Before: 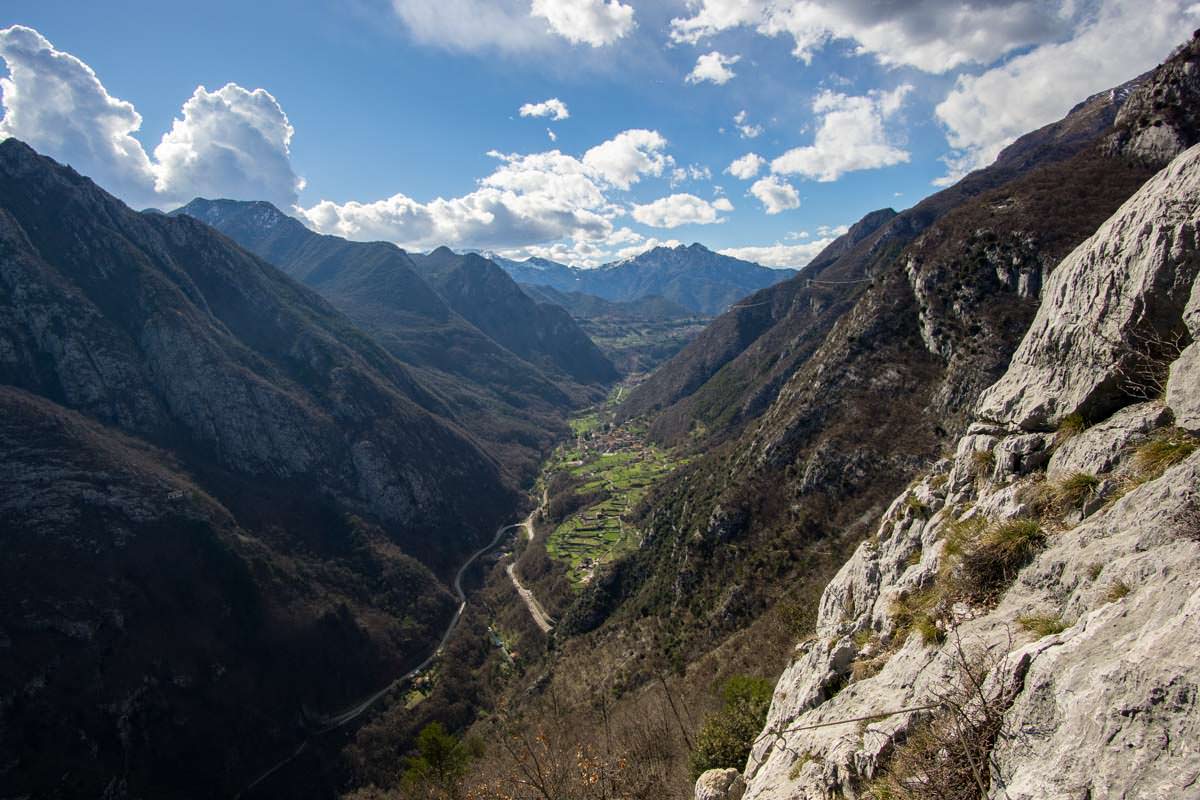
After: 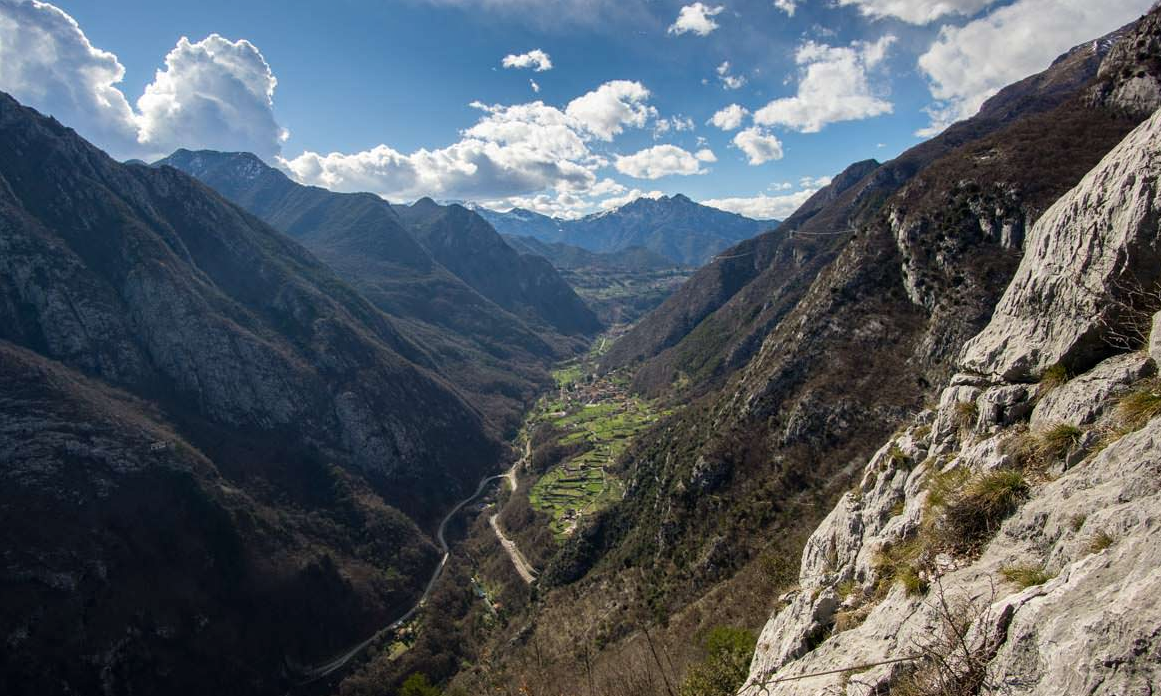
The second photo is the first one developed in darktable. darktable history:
crop: left 1.477%, top 6.149%, right 1.733%, bottom 6.73%
shadows and highlights: shadows 20.82, highlights -81.6, highlights color adjustment 0.042%, soften with gaussian
